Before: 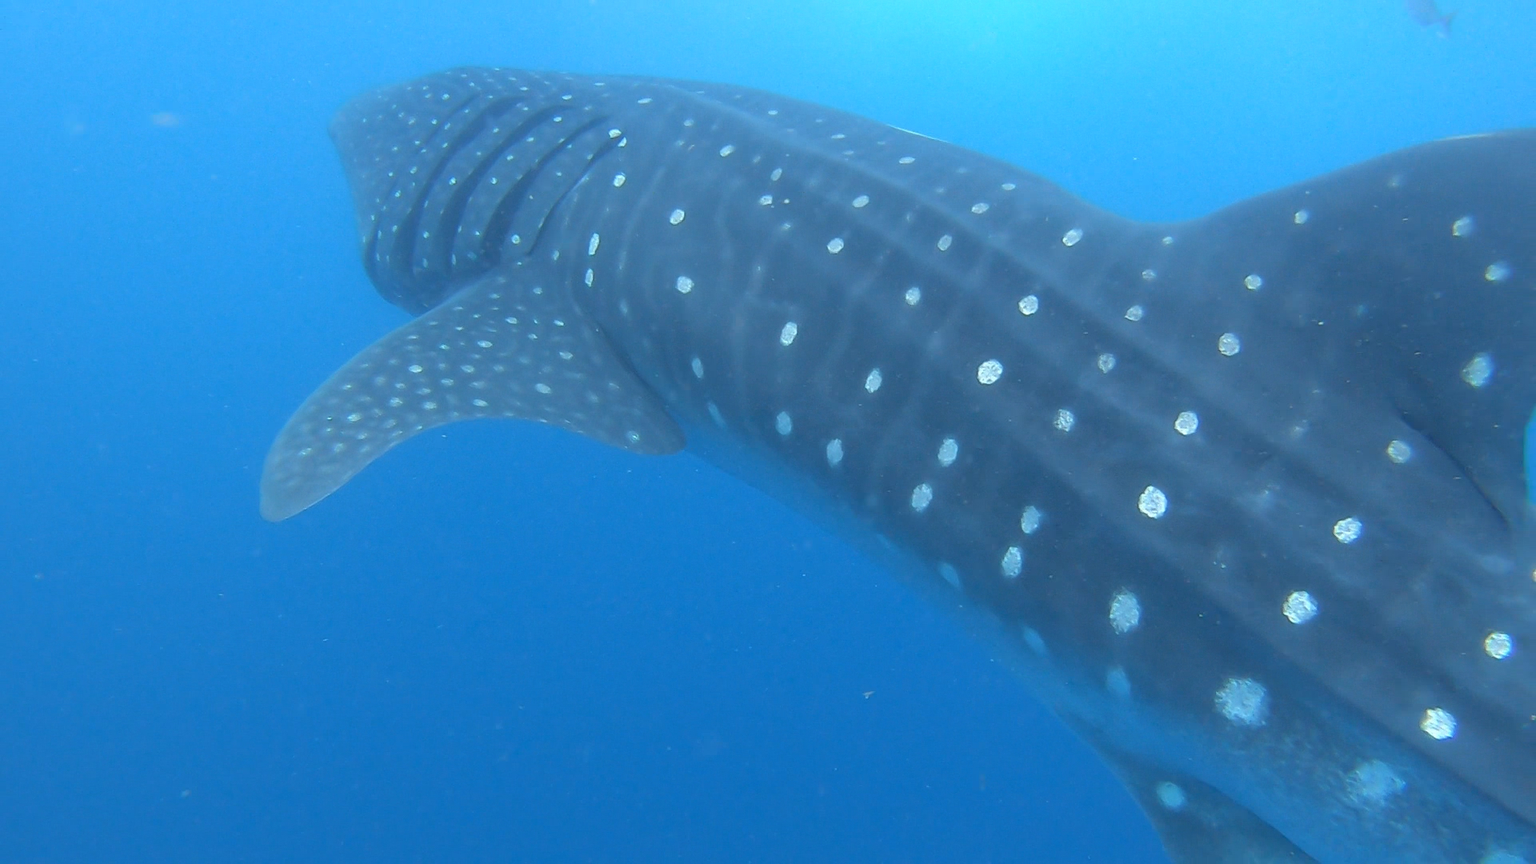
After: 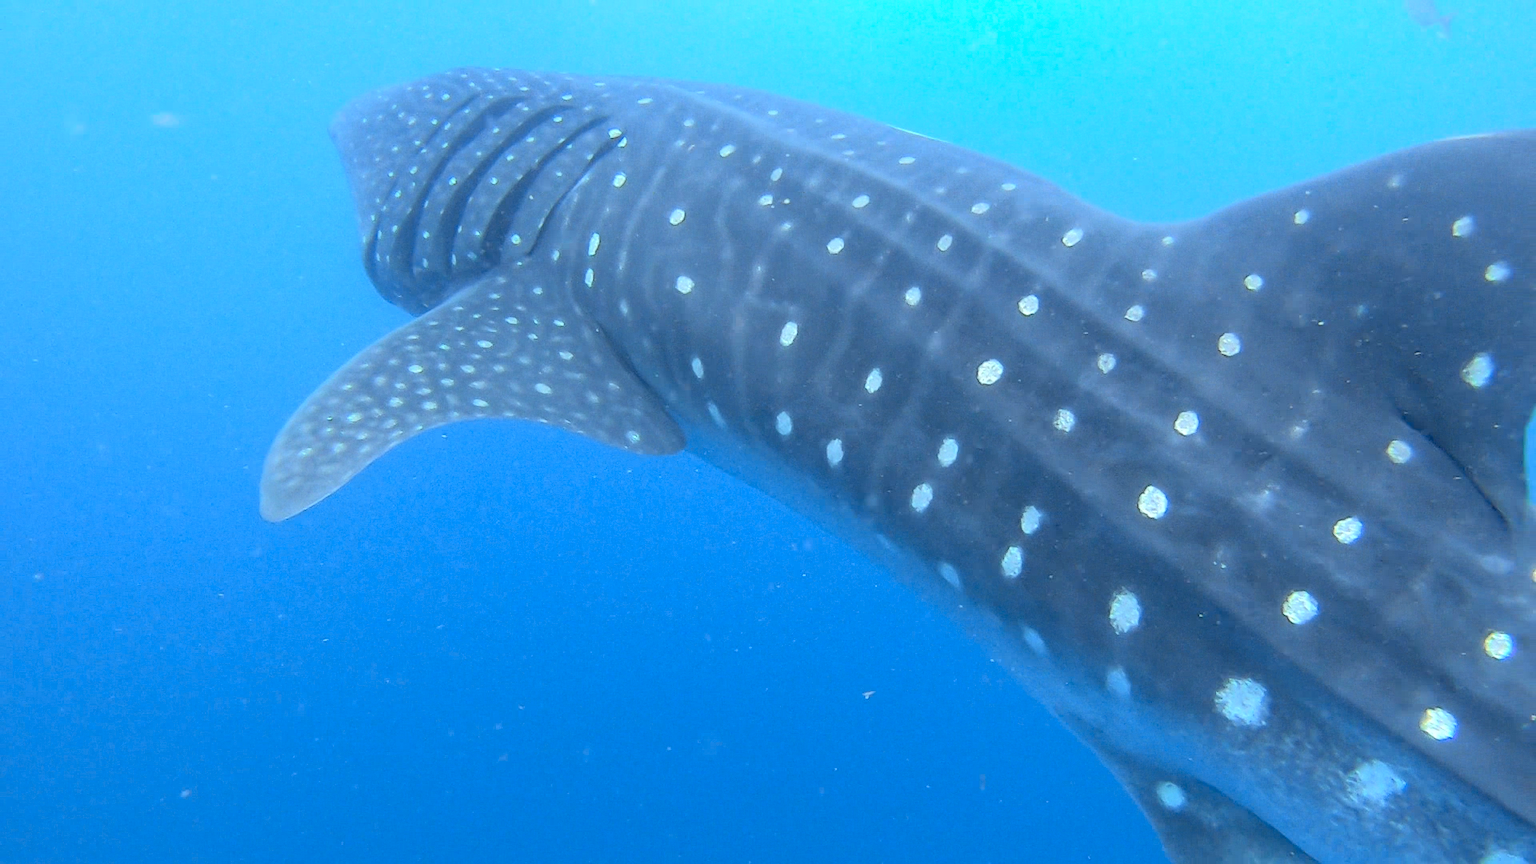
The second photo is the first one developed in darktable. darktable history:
contrast equalizer: octaves 7, y [[0.6 ×6], [0.55 ×6], [0 ×6], [0 ×6], [0 ×6]], mix 0.15
local contrast: highlights 100%, shadows 100%, detail 120%, midtone range 0.2
tone curve: curves: ch0 [(0, 0) (0.037, 0.011) (0.135, 0.093) (0.266, 0.281) (0.461, 0.555) (0.581, 0.716) (0.675, 0.793) (0.767, 0.849) (0.91, 0.924) (1, 0.979)]; ch1 [(0, 0) (0.292, 0.278) (0.419, 0.423) (0.493, 0.492) (0.506, 0.5) (0.534, 0.529) (0.562, 0.562) (0.641, 0.663) (0.754, 0.76) (1, 1)]; ch2 [(0, 0) (0.294, 0.3) (0.361, 0.372) (0.429, 0.445) (0.478, 0.486) (0.502, 0.498) (0.518, 0.522) (0.531, 0.549) (0.561, 0.579) (0.64, 0.645) (0.7, 0.7) (0.861, 0.808) (1, 0.951)], color space Lab, independent channels, preserve colors none
haze removal: compatibility mode true, adaptive false
contrast brightness saturation: saturation 0.18
